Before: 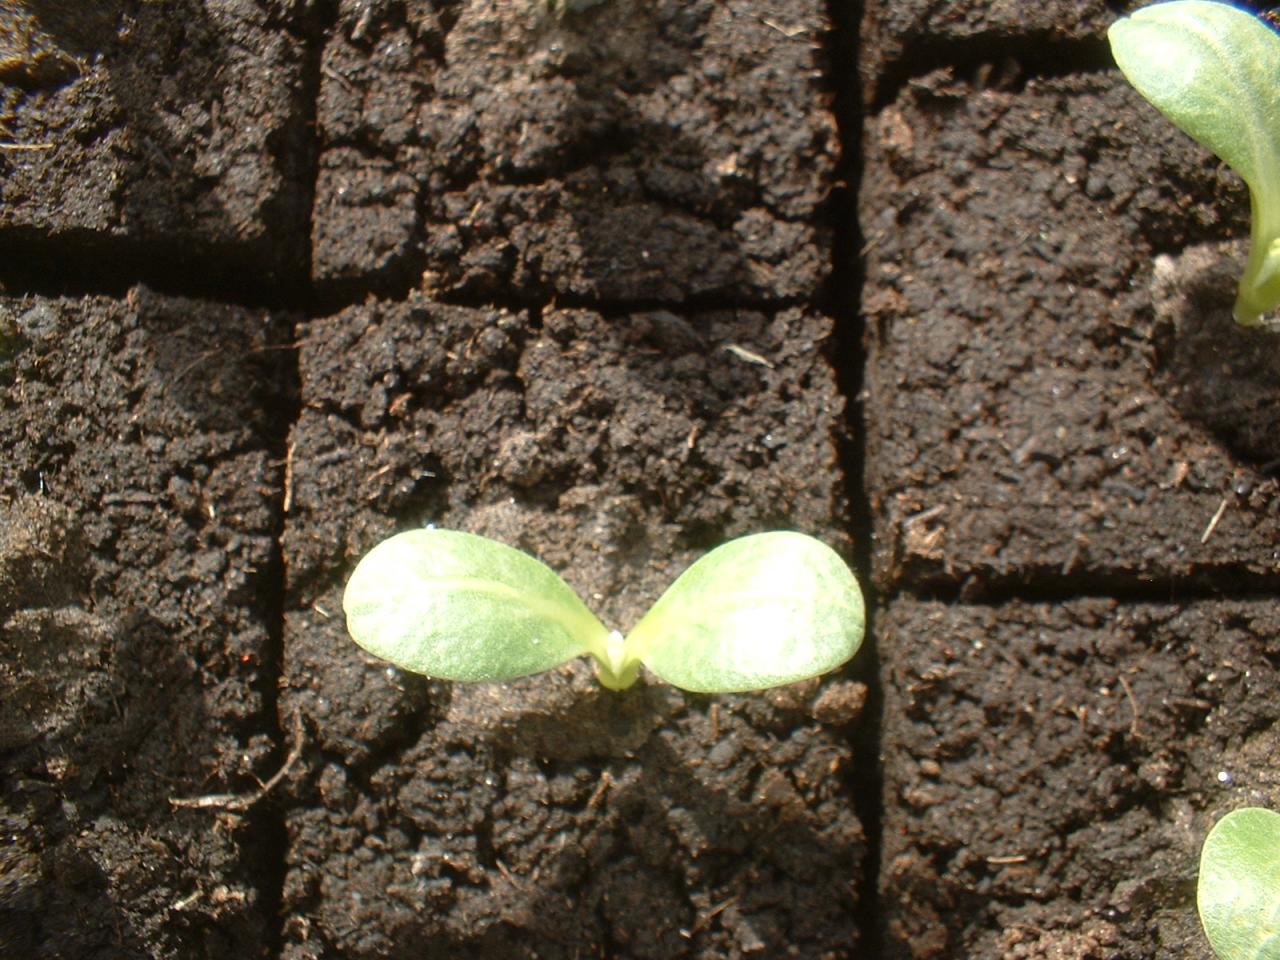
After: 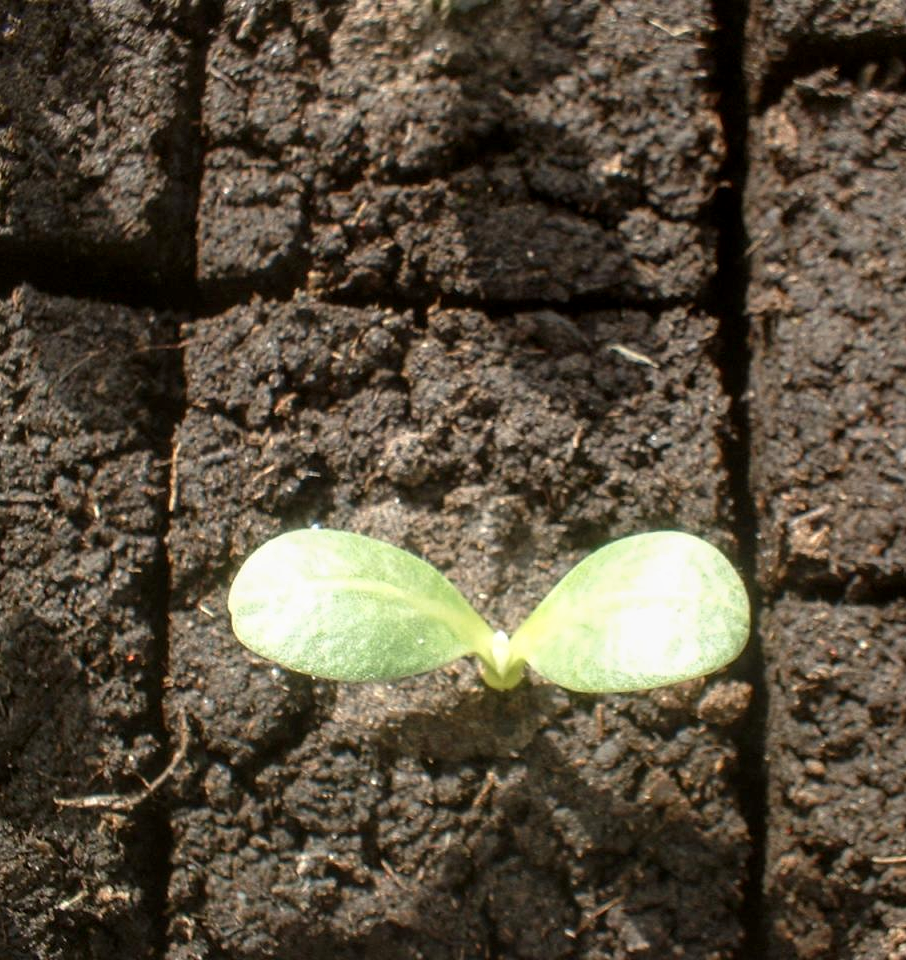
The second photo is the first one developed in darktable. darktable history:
local contrast: on, module defaults
crop and rotate: left 9.061%, right 20.142%
